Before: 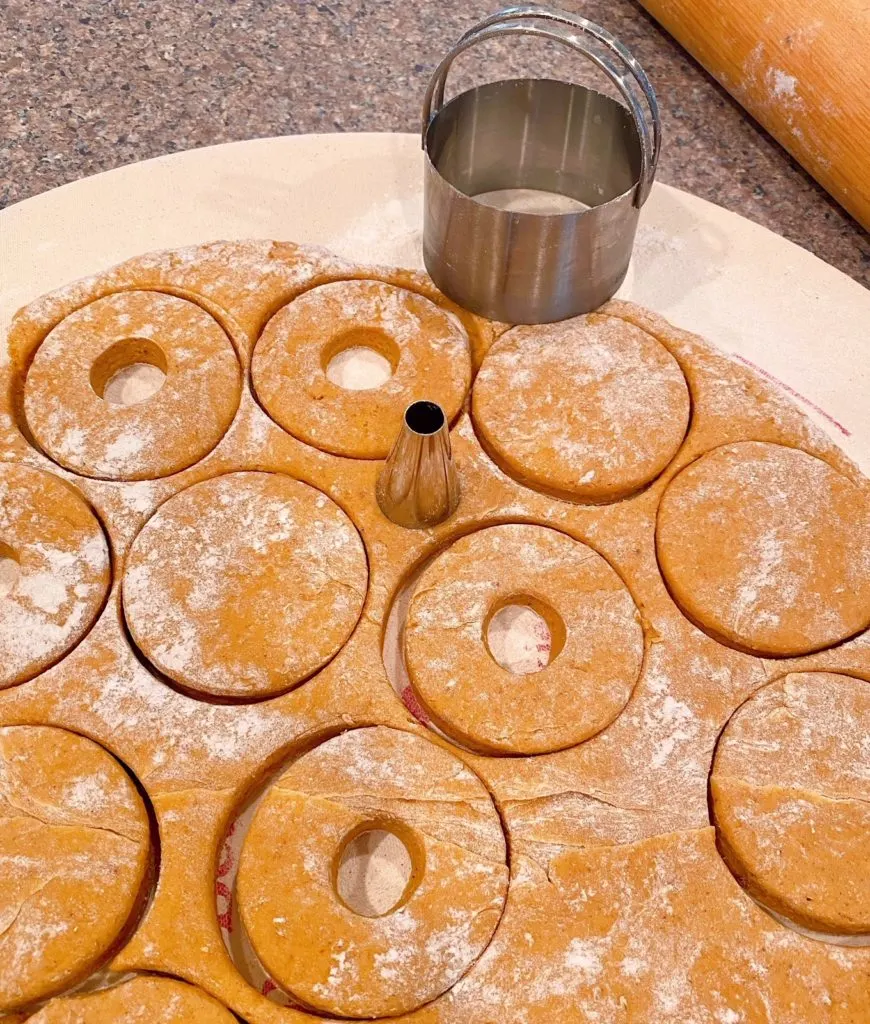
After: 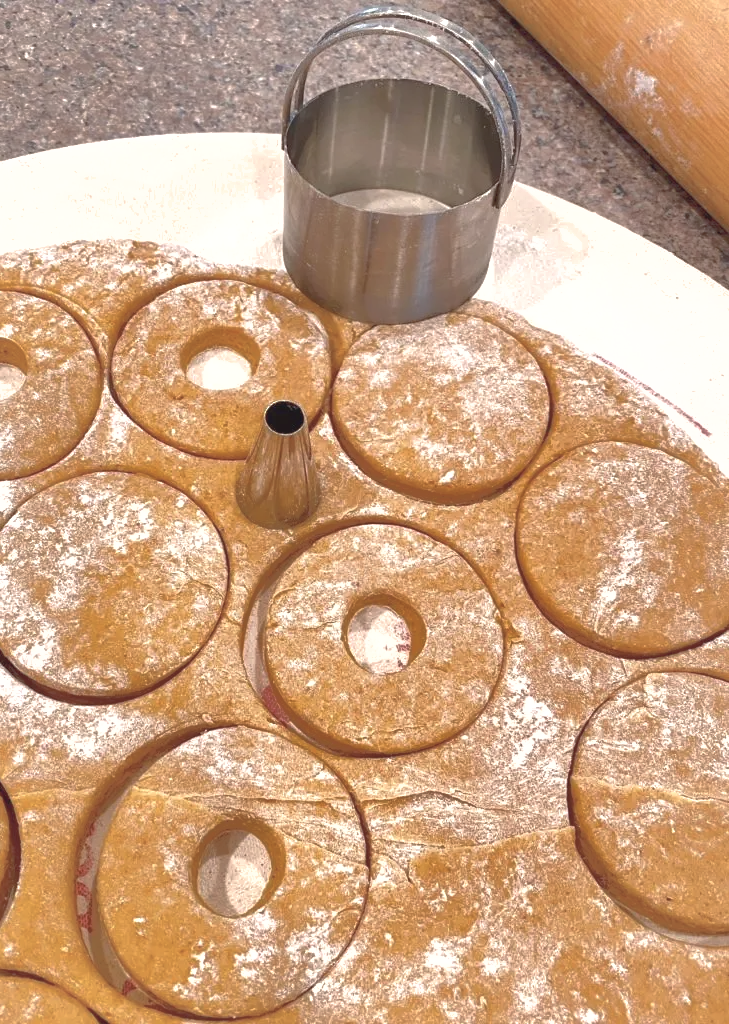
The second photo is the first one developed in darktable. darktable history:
tone equalizer: mask exposure compensation -0.496 EV
contrast brightness saturation: contrast -0.062, saturation -0.407
exposure: exposure 0.609 EV, compensate highlight preservation false
crop: left 16.13%
shadows and highlights: shadows 60.39, highlights -60.11
